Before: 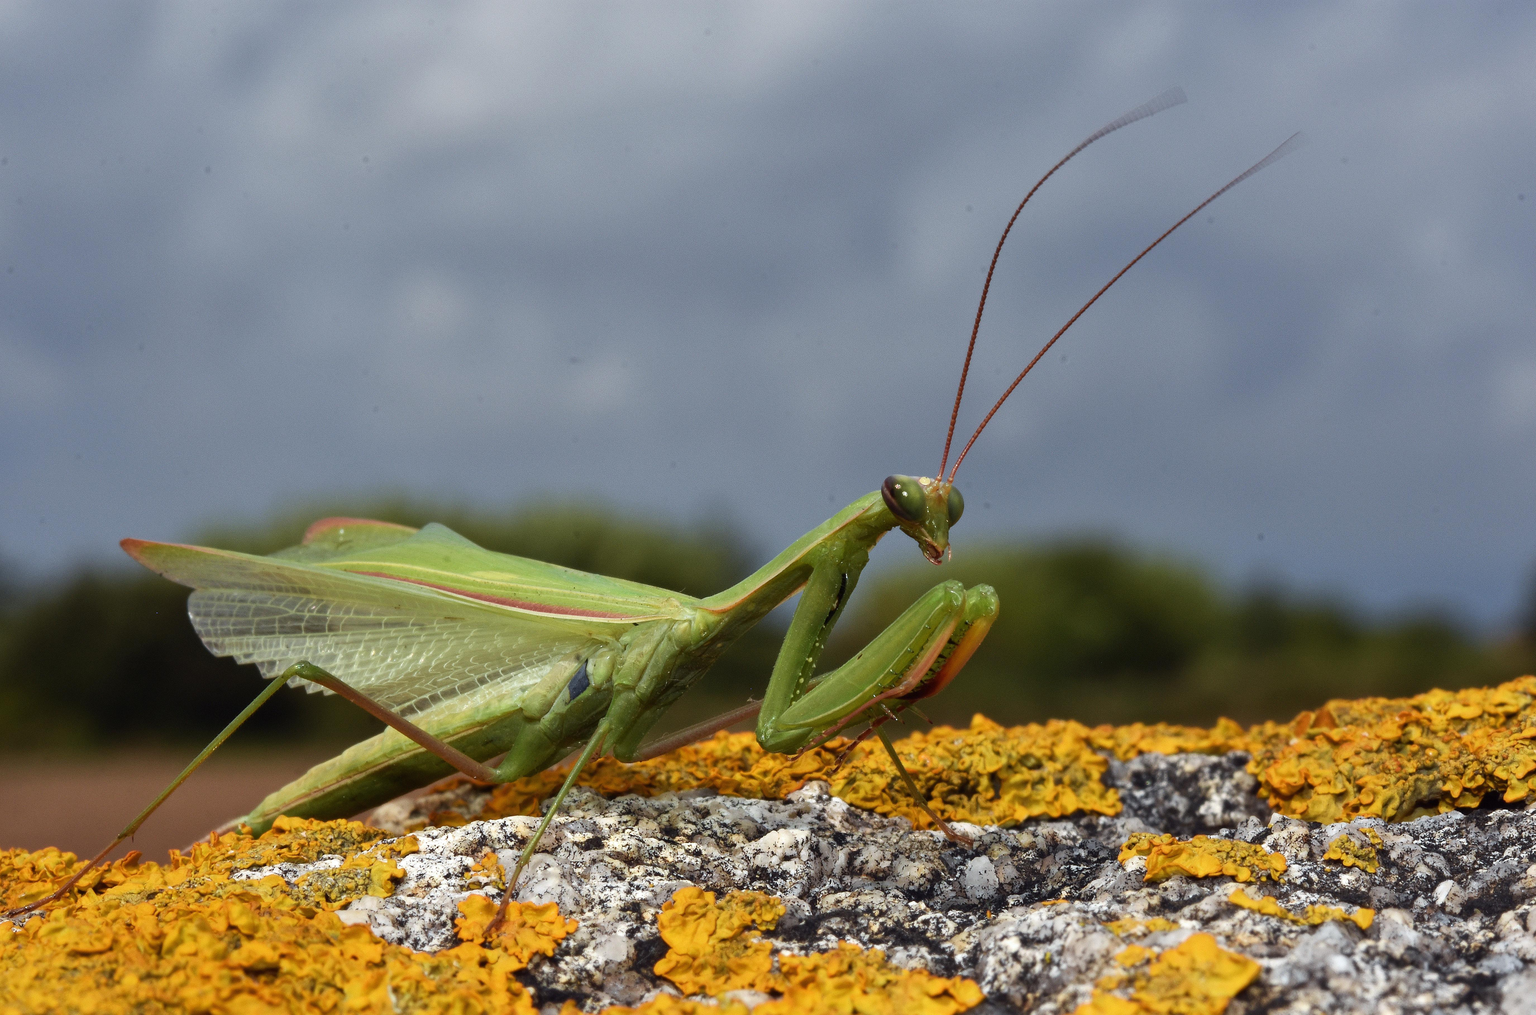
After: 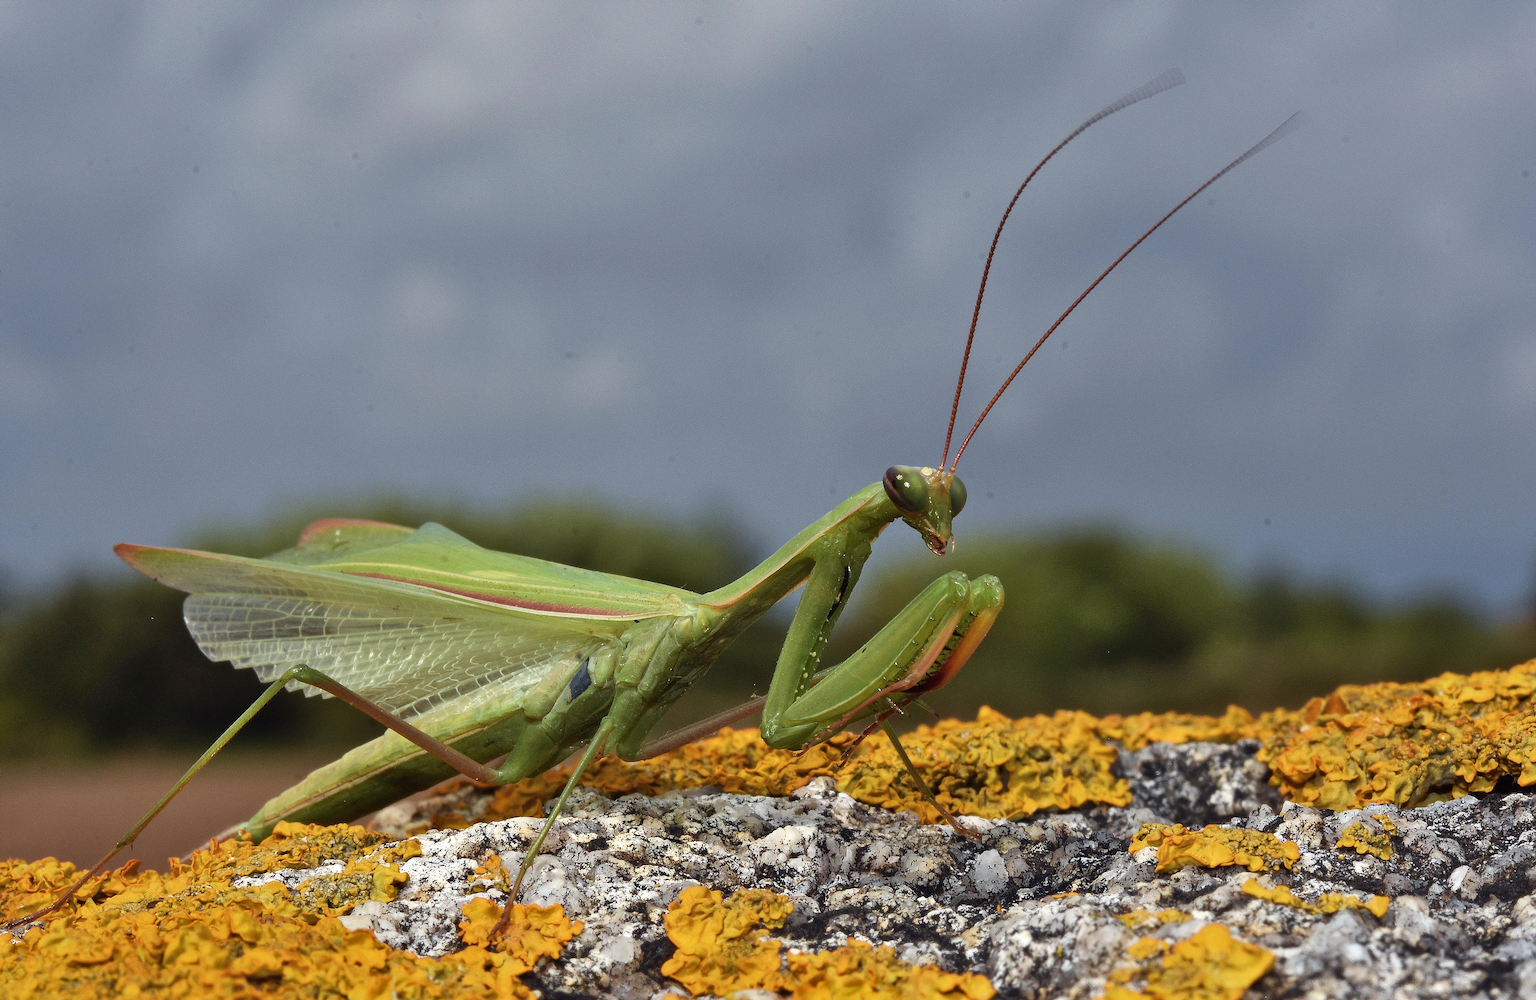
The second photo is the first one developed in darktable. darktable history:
shadows and highlights: low approximation 0.01, soften with gaussian
sharpen: on, module defaults
contrast brightness saturation: saturation -0.05
rotate and perspective: rotation -1°, crop left 0.011, crop right 0.989, crop top 0.025, crop bottom 0.975
